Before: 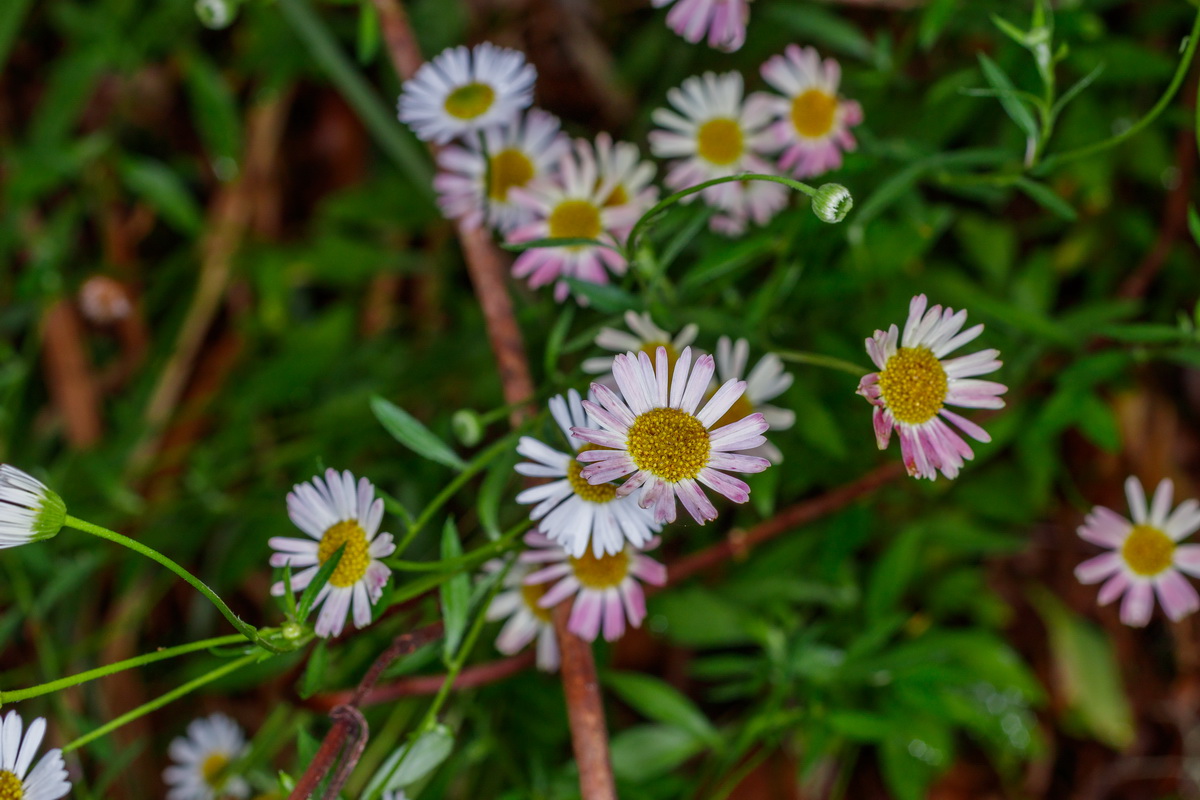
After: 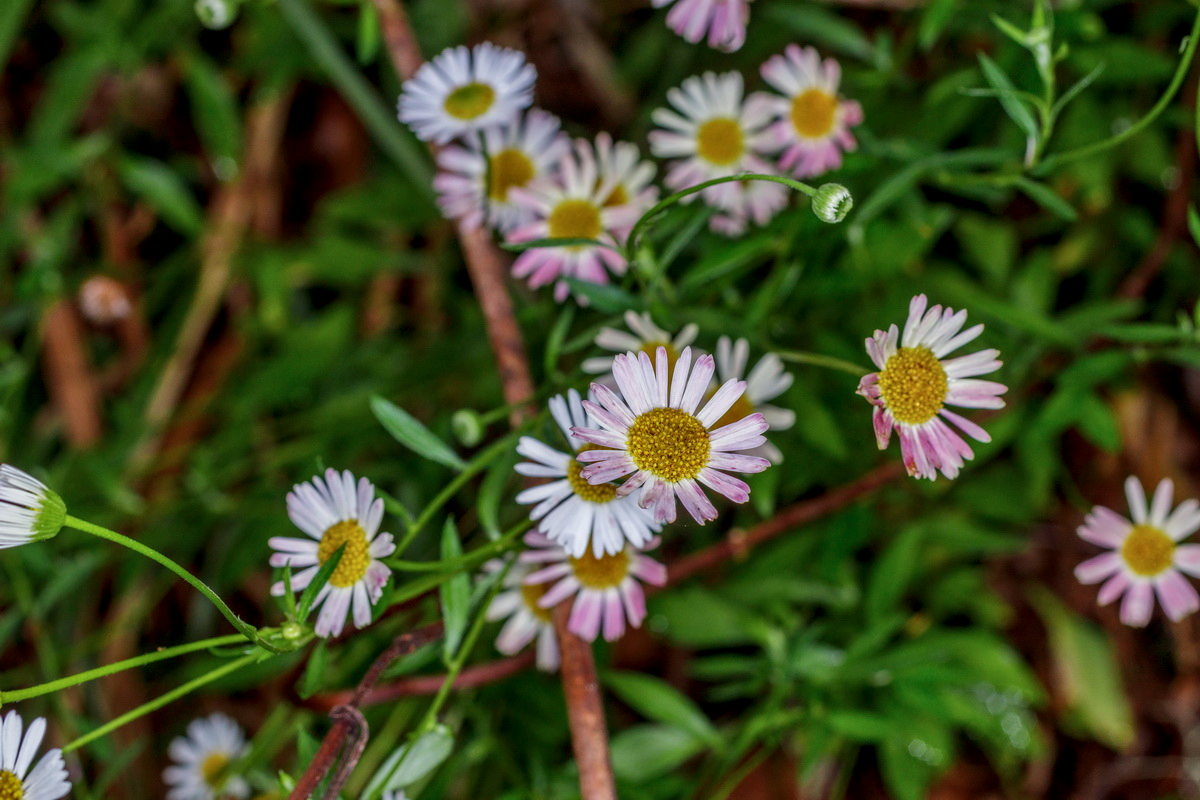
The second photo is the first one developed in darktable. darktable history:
local contrast: on, module defaults
shadows and highlights: radius 125.46, shadows 30.51, highlights -30.51, low approximation 0.01, soften with gaussian
